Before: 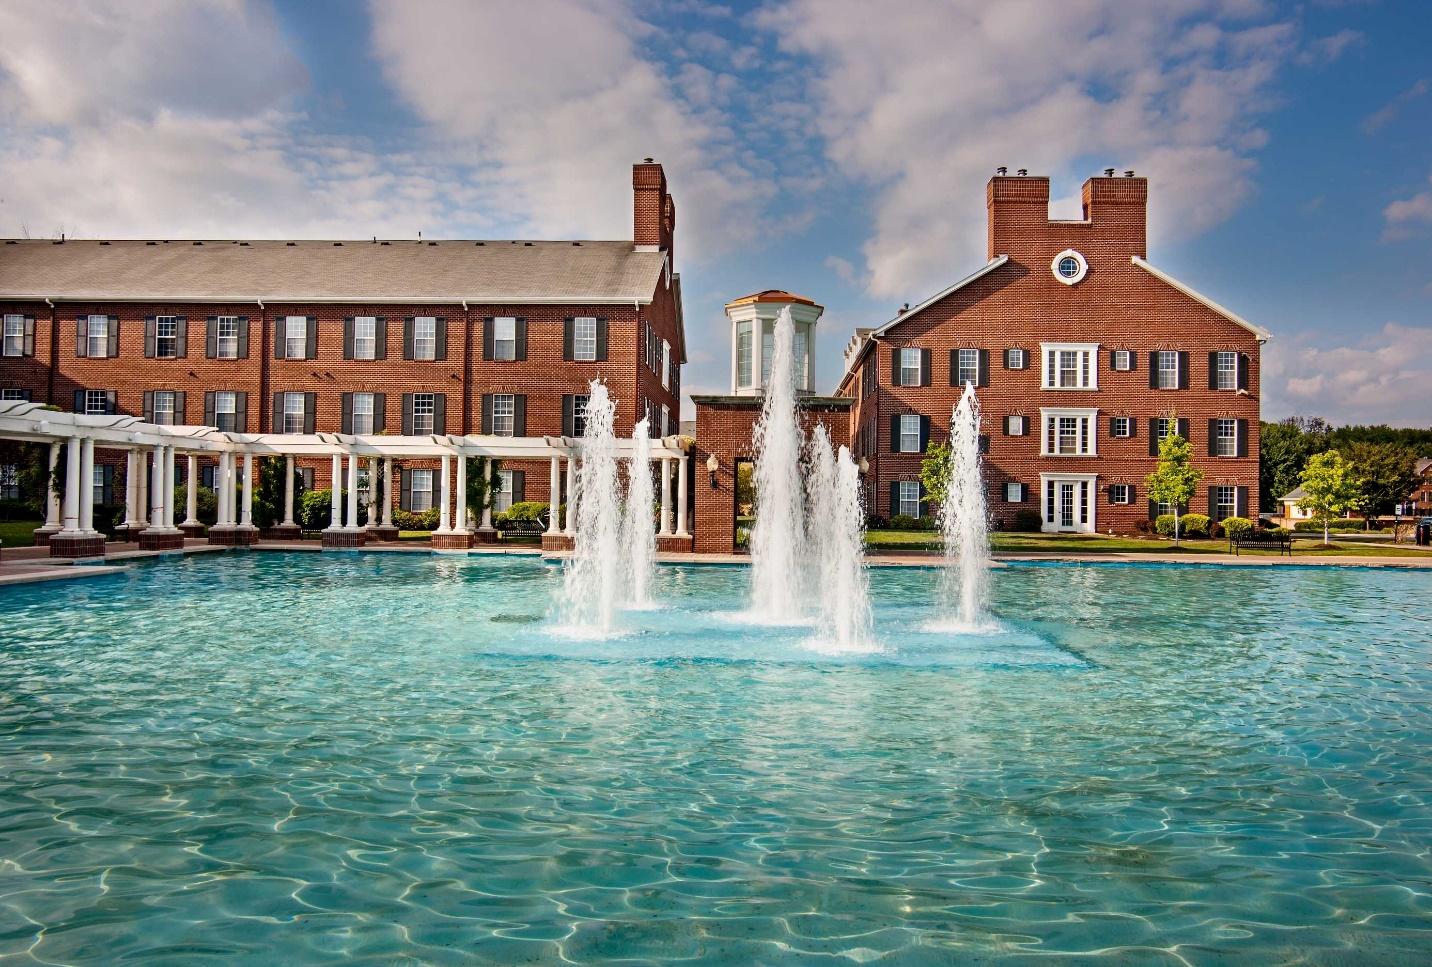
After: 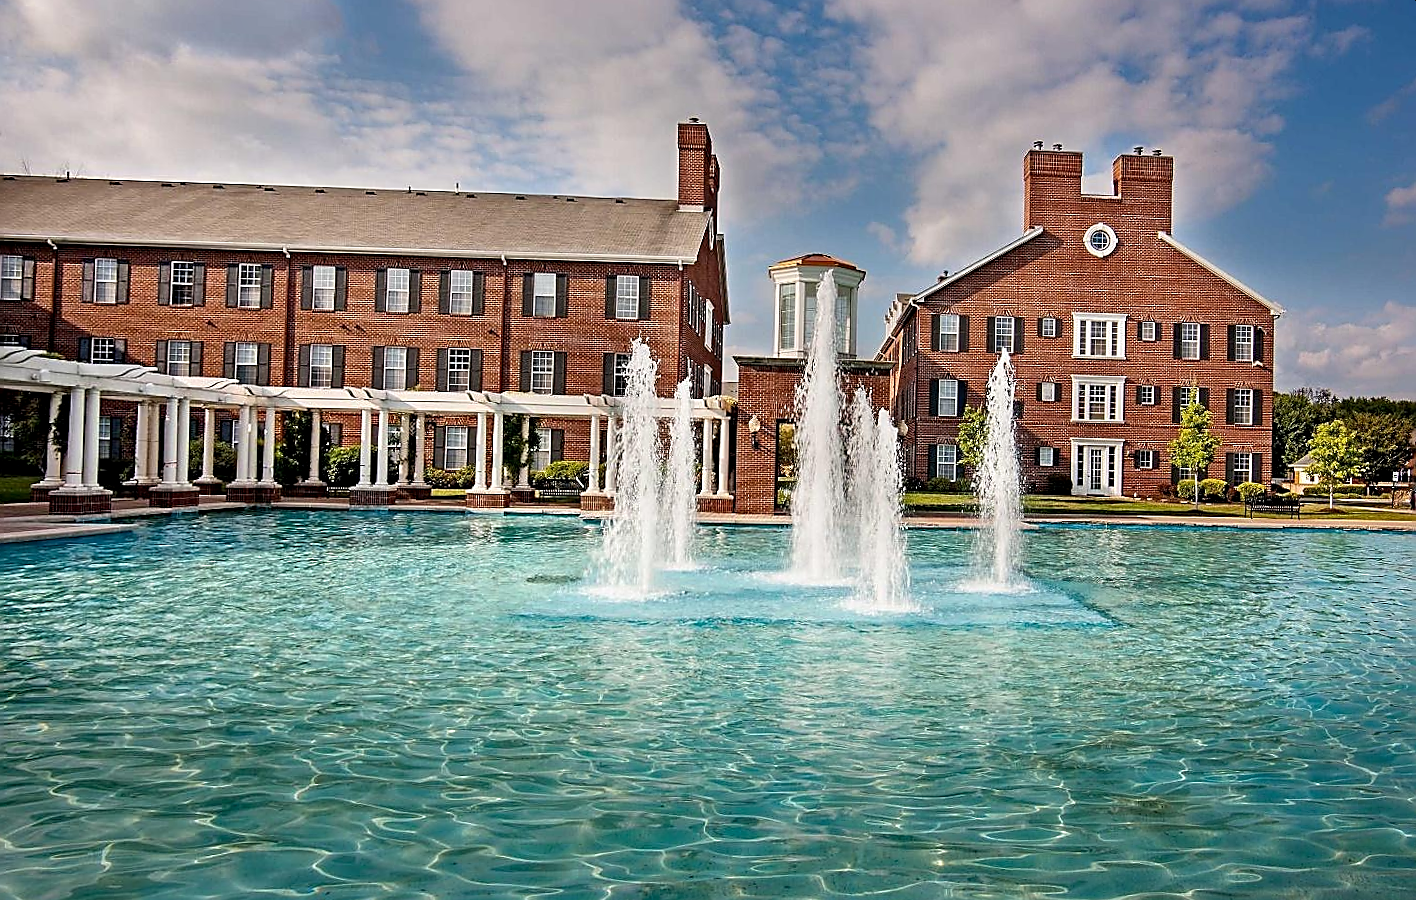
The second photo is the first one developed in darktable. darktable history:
sharpen: radius 1.4, amount 1.25, threshold 0.7
exposure: black level correction 0.002, compensate highlight preservation false
rotate and perspective: rotation 0.679°, lens shift (horizontal) 0.136, crop left 0.009, crop right 0.991, crop top 0.078, crop bottom 0.95
local contrast: highlights 100%, shadows 100%, detail 120%, midtone range 0.2
